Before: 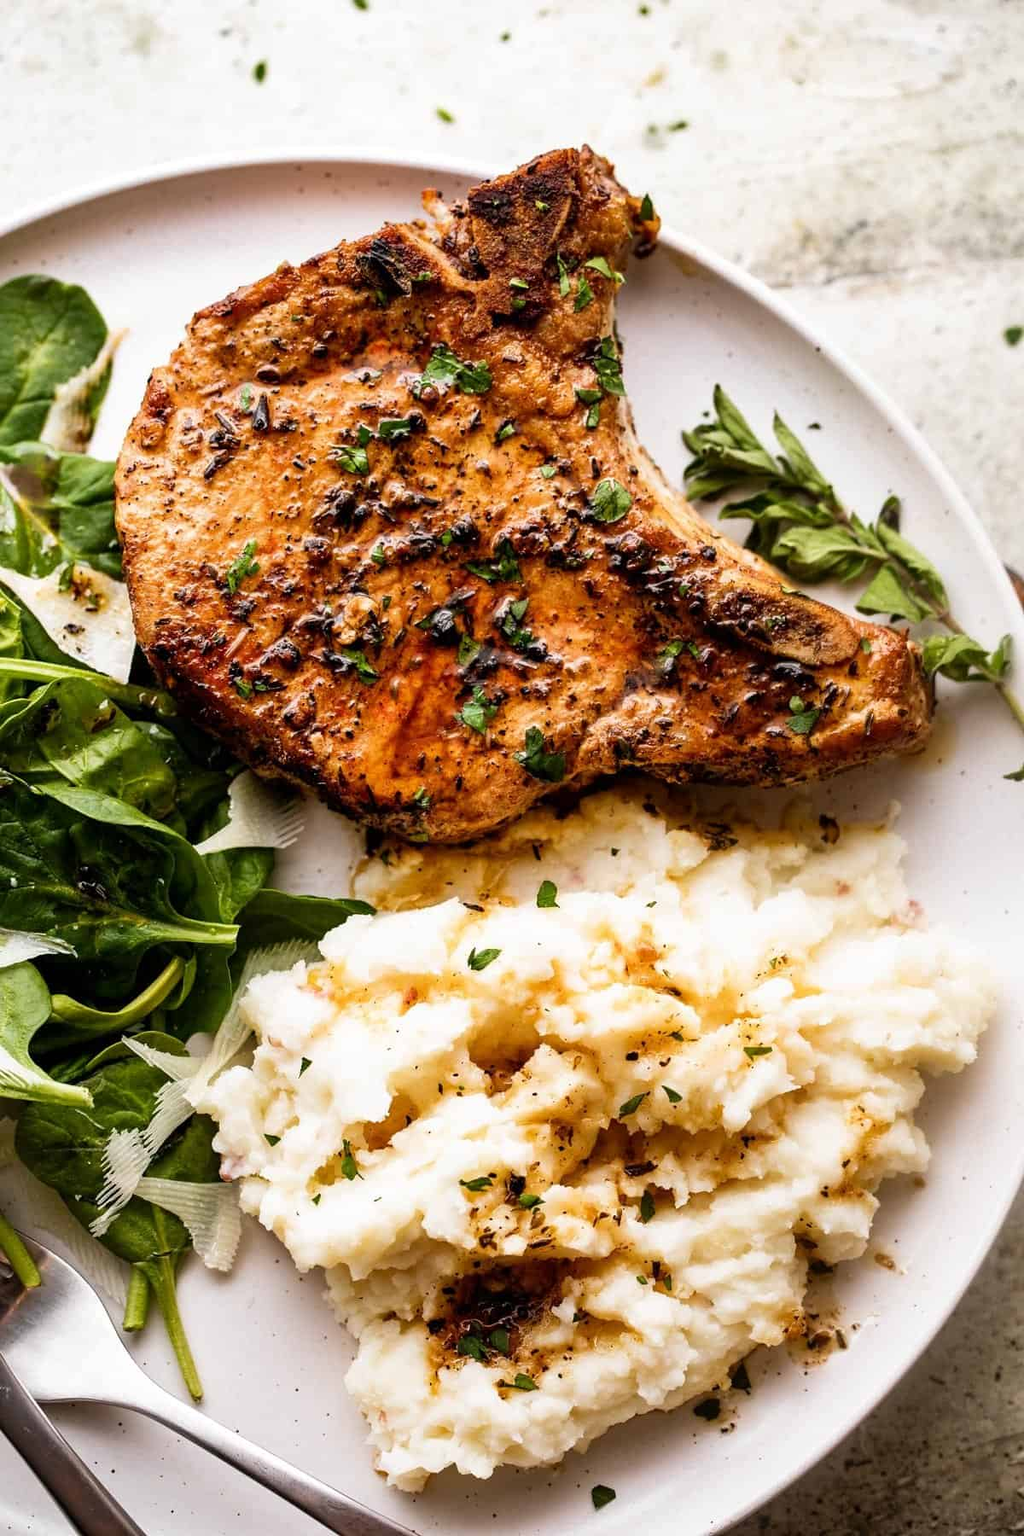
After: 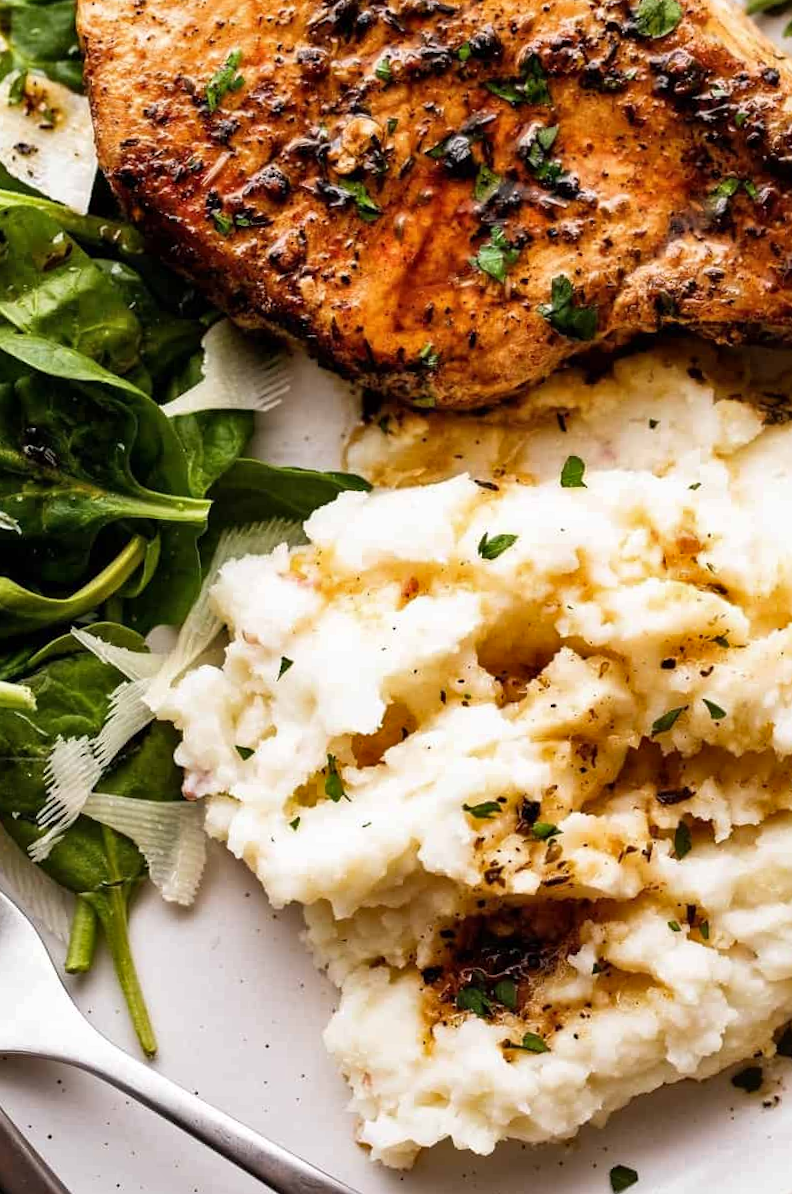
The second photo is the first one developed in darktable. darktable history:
crop and rotate: angle -1.24°, left 4.028%, top 31.524%, right 27.821%
shadows and highlights: shadows 20.95, highlights -36.08, soften with gaussian
